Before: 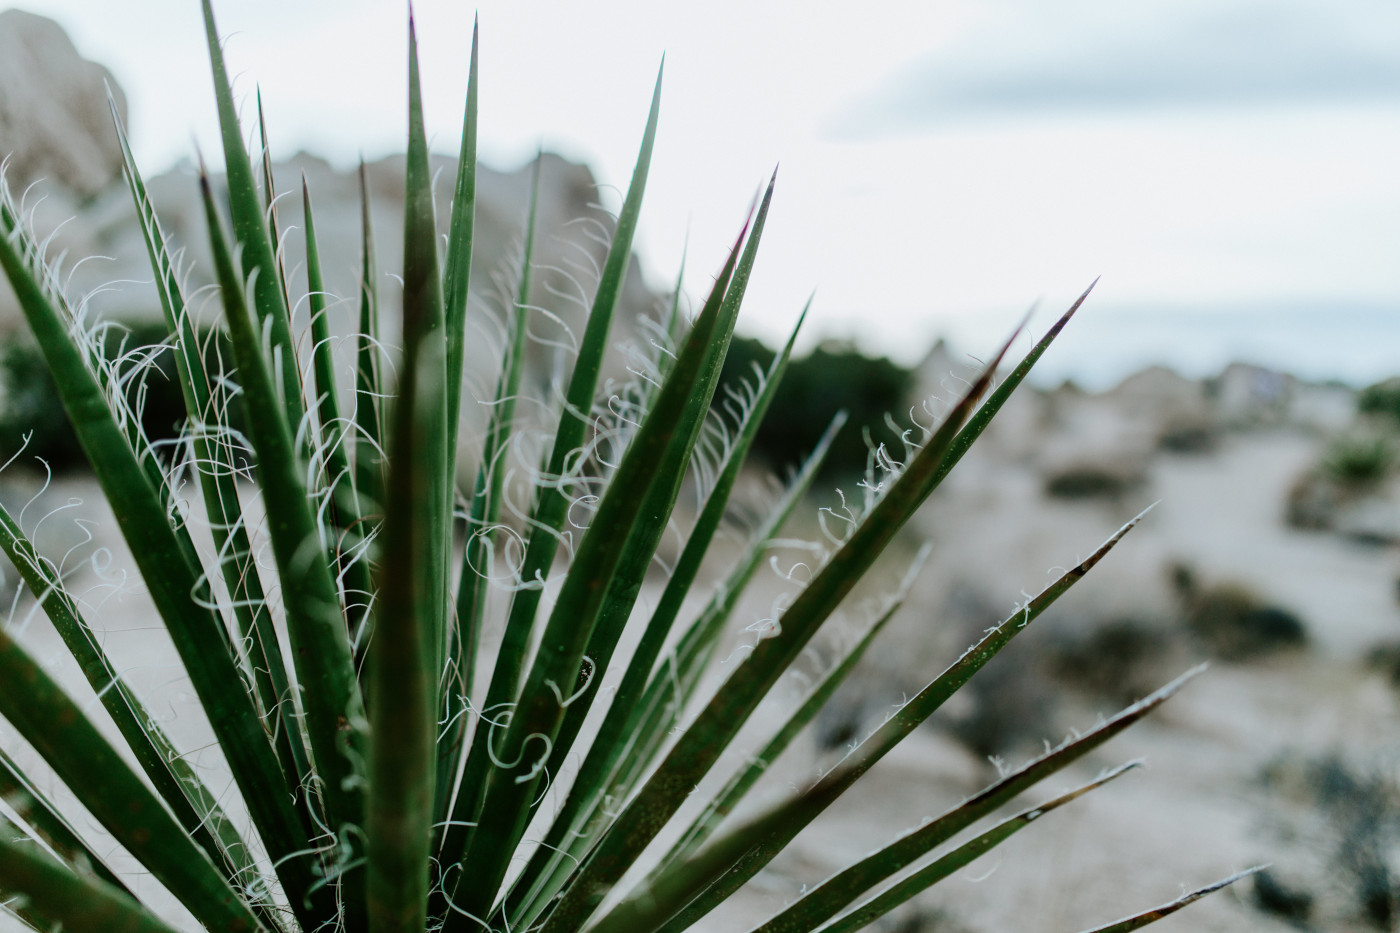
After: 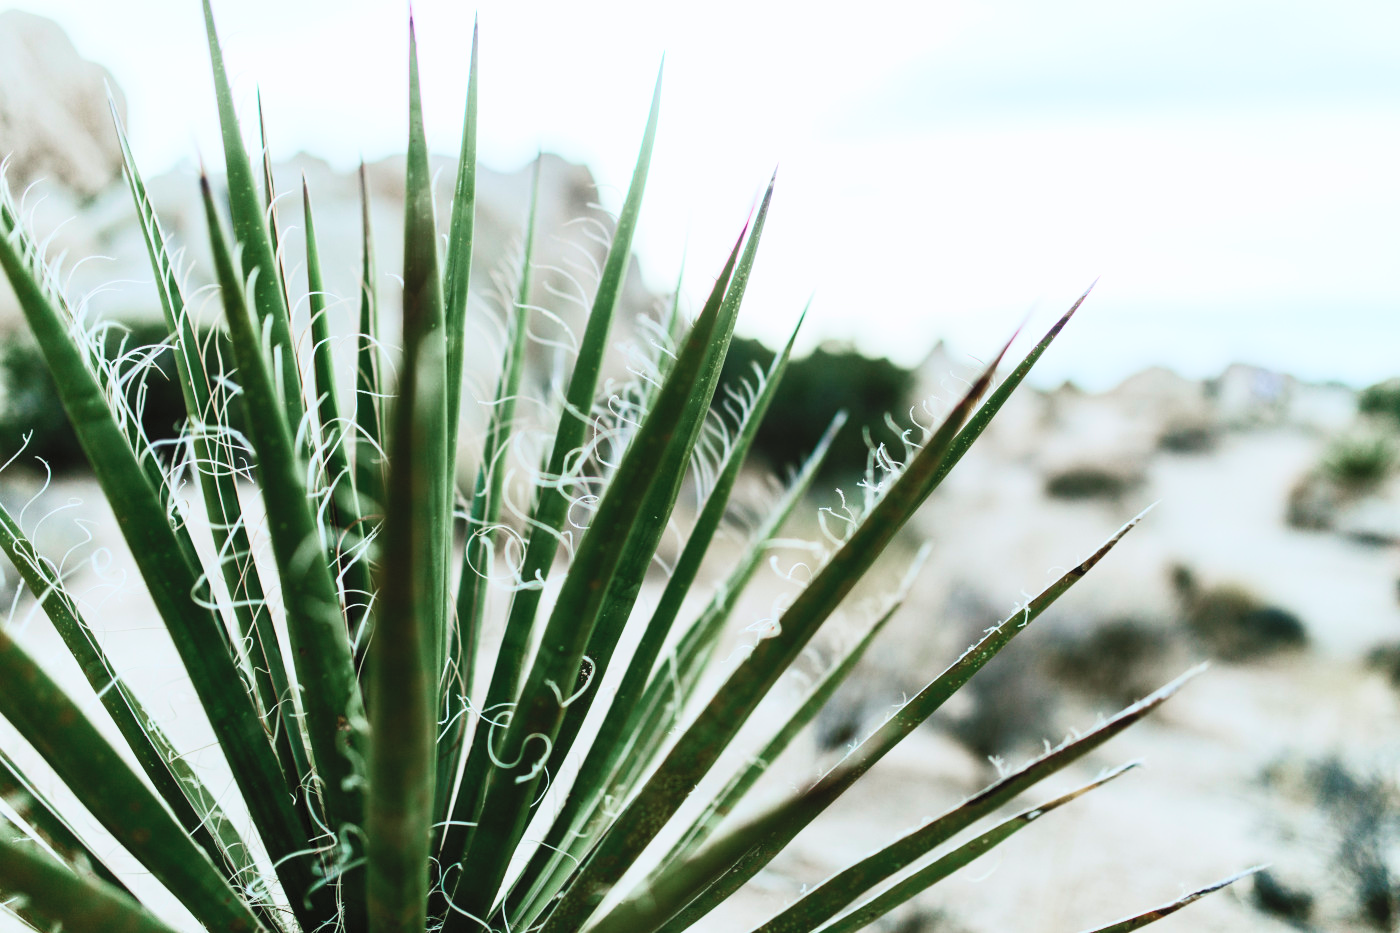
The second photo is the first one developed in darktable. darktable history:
velvia: on, module defaults
contrast brightness saturation: contrast 0.39, brightness 0.53
